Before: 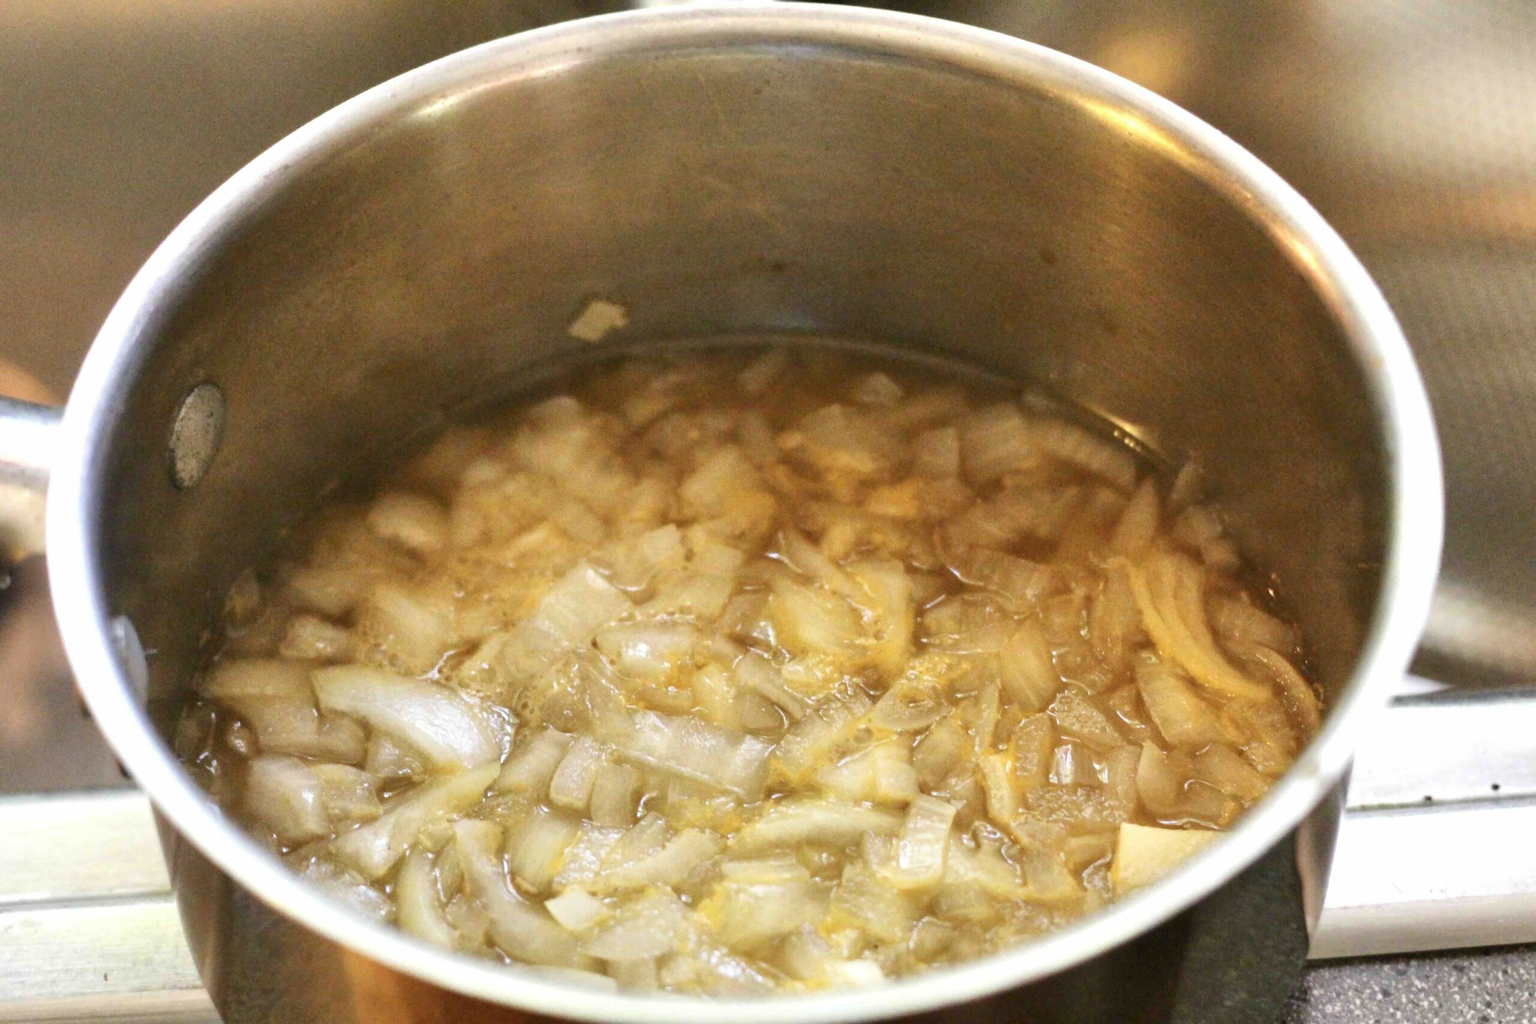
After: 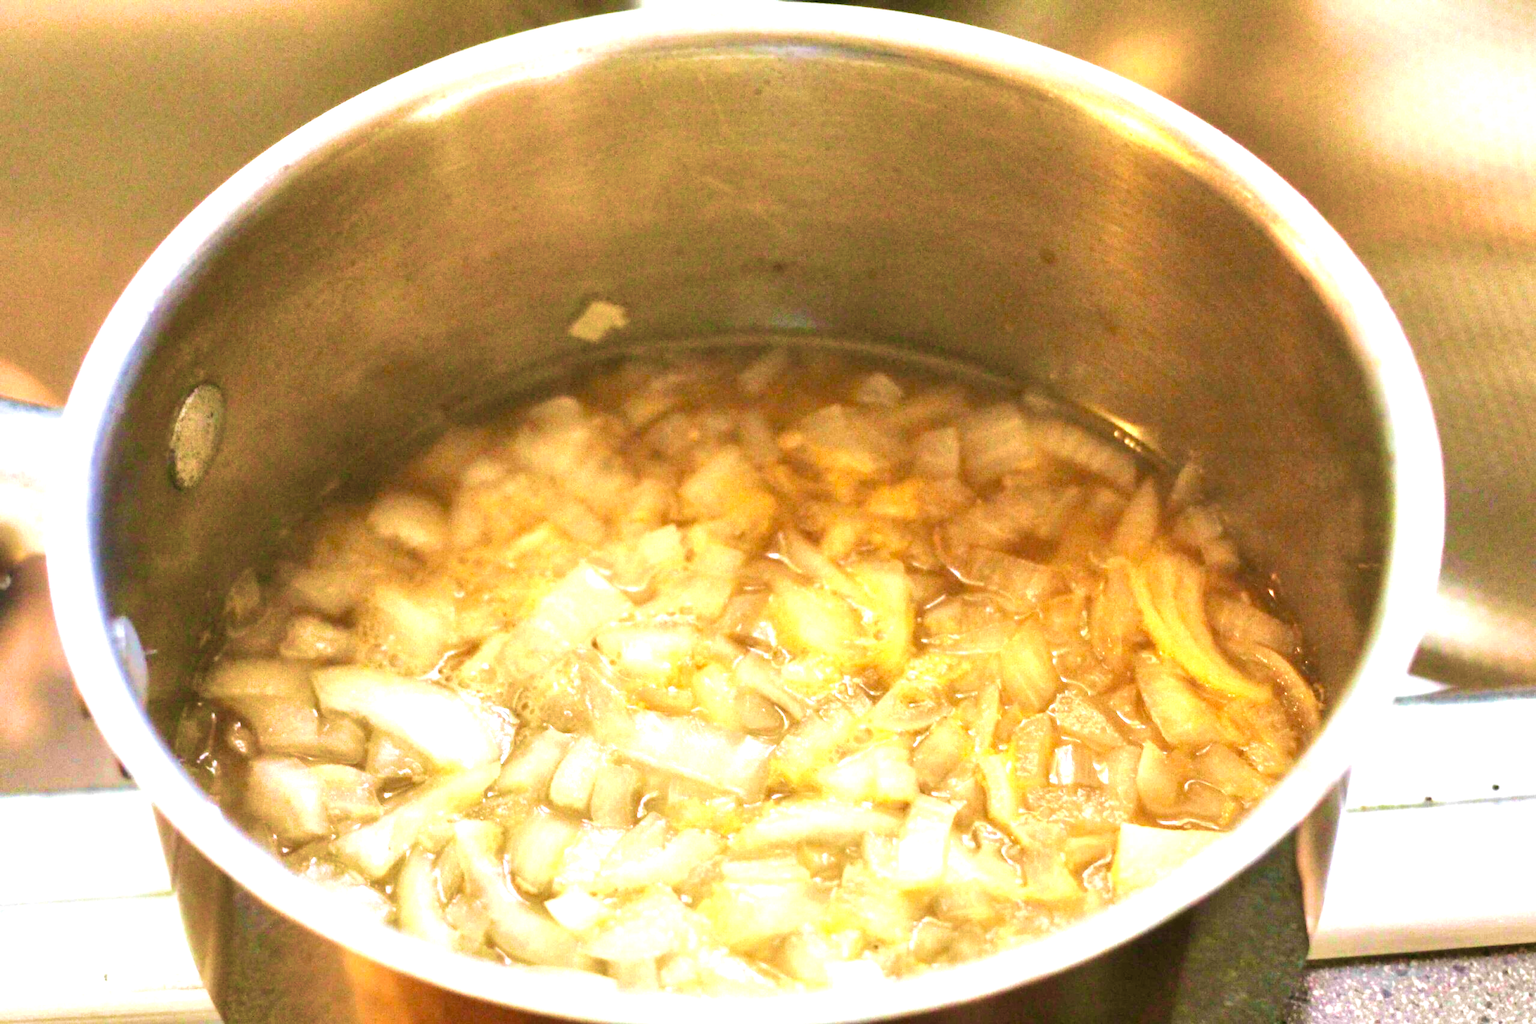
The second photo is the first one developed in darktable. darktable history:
velvia: strength 75%
exposure: black level correction 0, exposure 1 EV, compensate exposure bias true, compensate highlight preservation false
